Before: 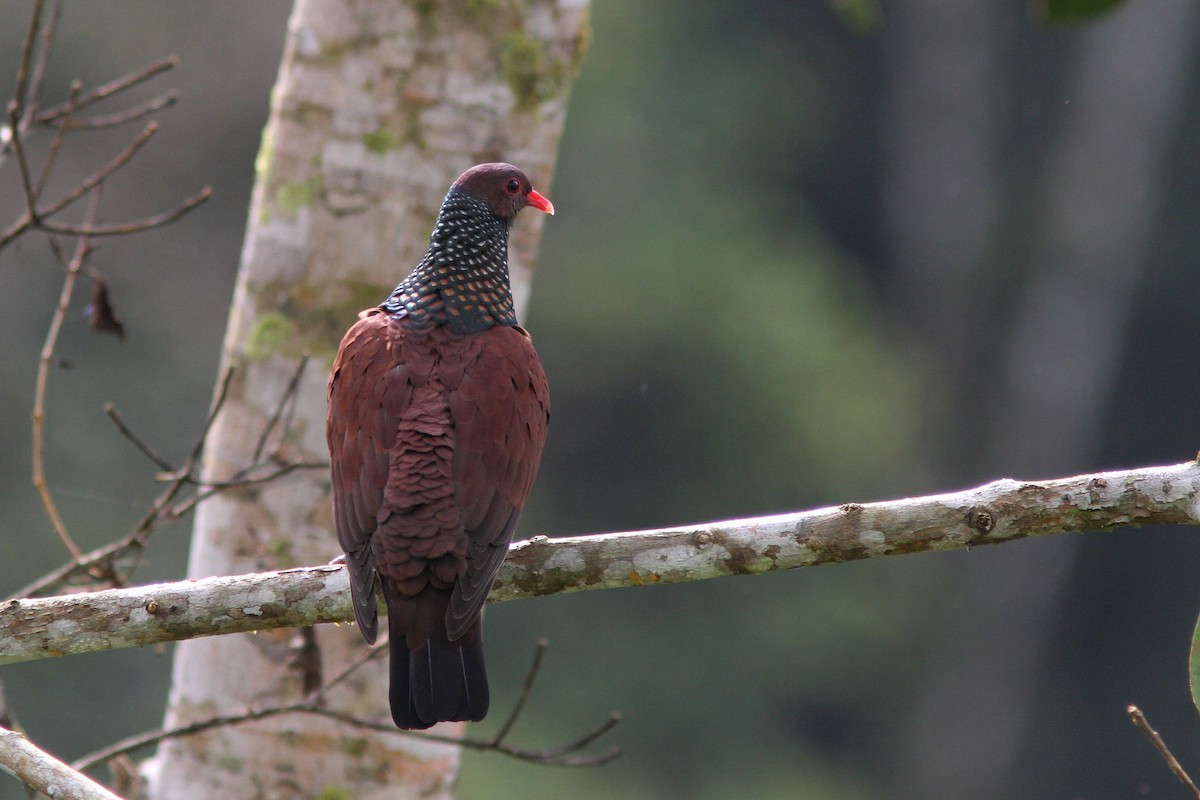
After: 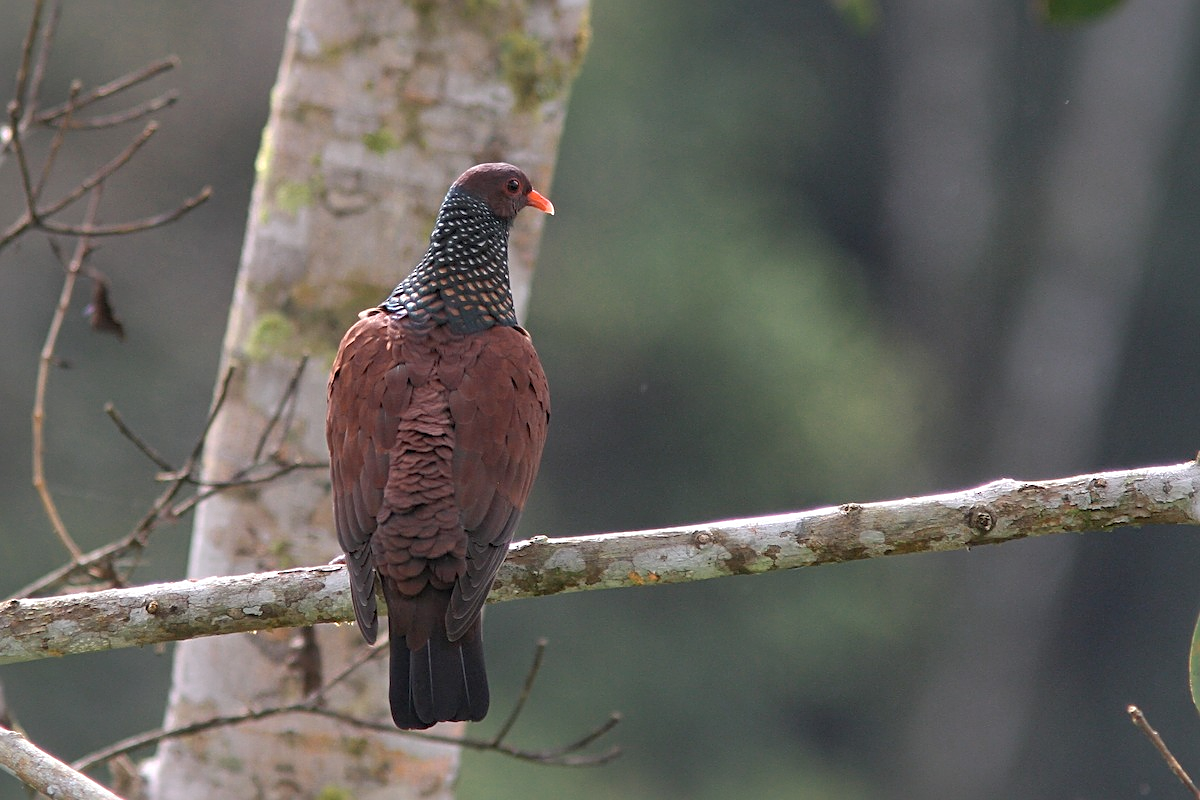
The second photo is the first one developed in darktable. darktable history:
sharpen: on, module defaults
shadows and highlights: on, module defaults
color zones: curves: ch0 [(0.018, 0.548) (0.224, 0.64) (0.425, 0.447) (0.675, 0.575) (0.732, 0.579)]; ch1 [(0.066, 0.487) (0.25, 0.5) (0.404, 0.43) (0.75, 0.421) (0.956, 0.421)]; ch2 [(0.044, 0.561) (0.215, 0.465) (0.399, 0.544) (0.465, 0.548) (0.614, 0.447) (0.724, 0.43) (0.882, 0.623) (0.956, 0.632)]
